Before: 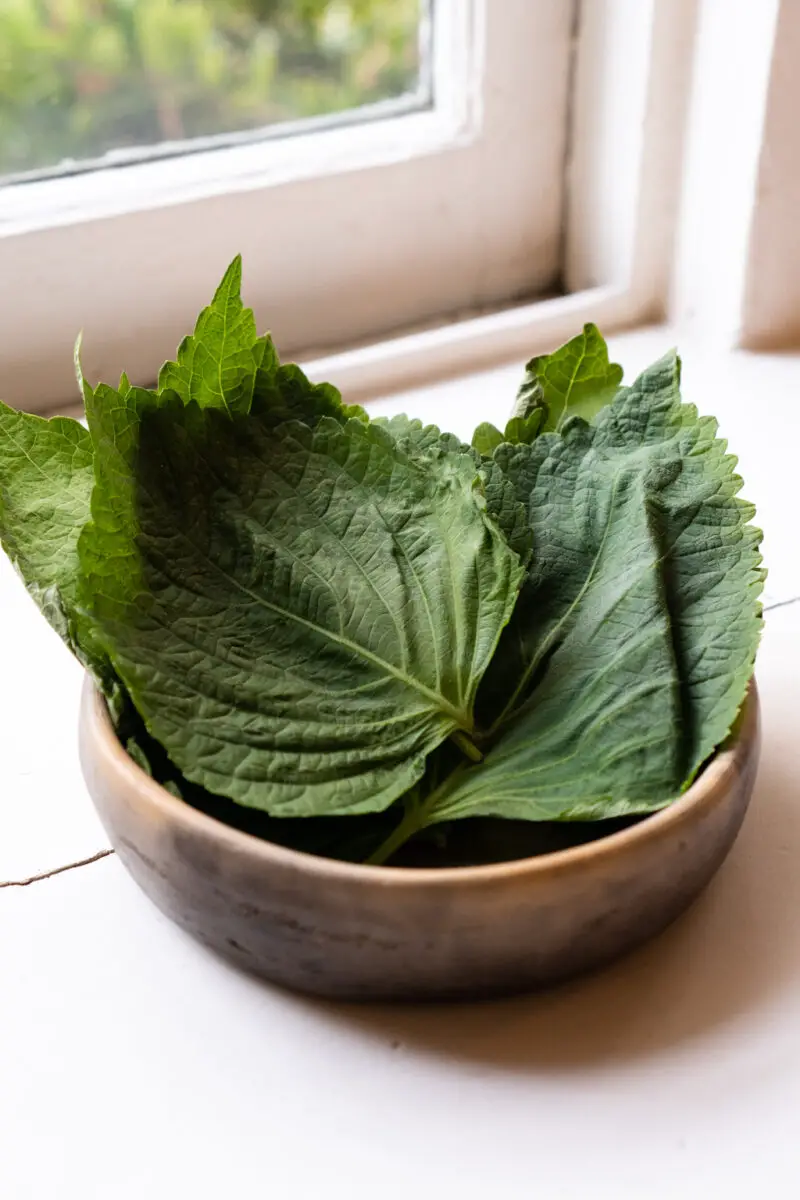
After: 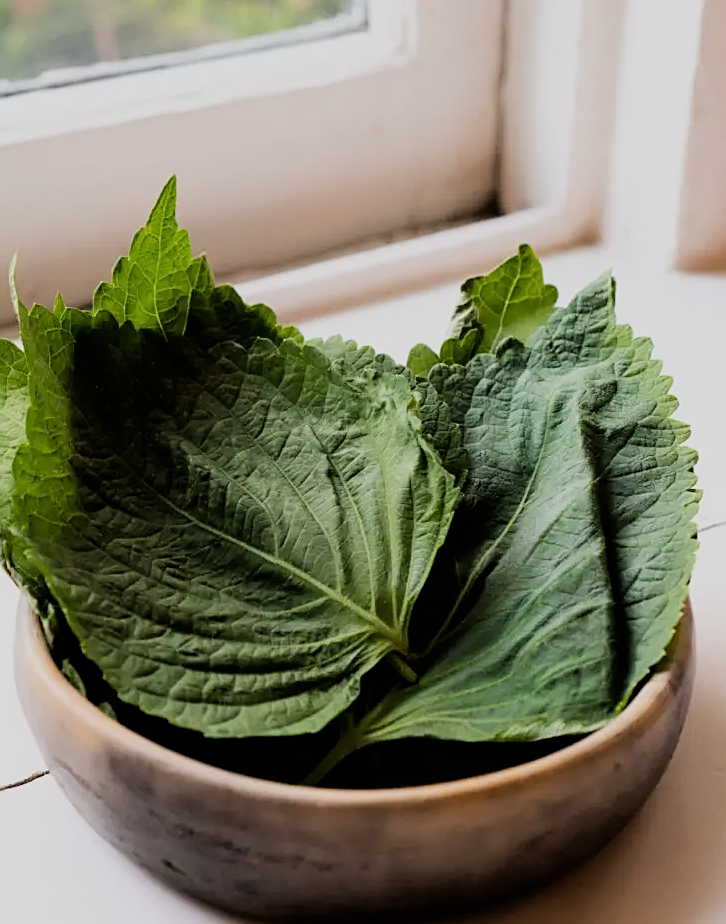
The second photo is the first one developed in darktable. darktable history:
sharpen: on, module defaults
filmic rgb: black relative exposure -7.65 EV, white relative exposure 4.56 EV, hardness 3.61, contrast 1.106
crop: left 8.155%, top 6.611%, bottom 15.385%
